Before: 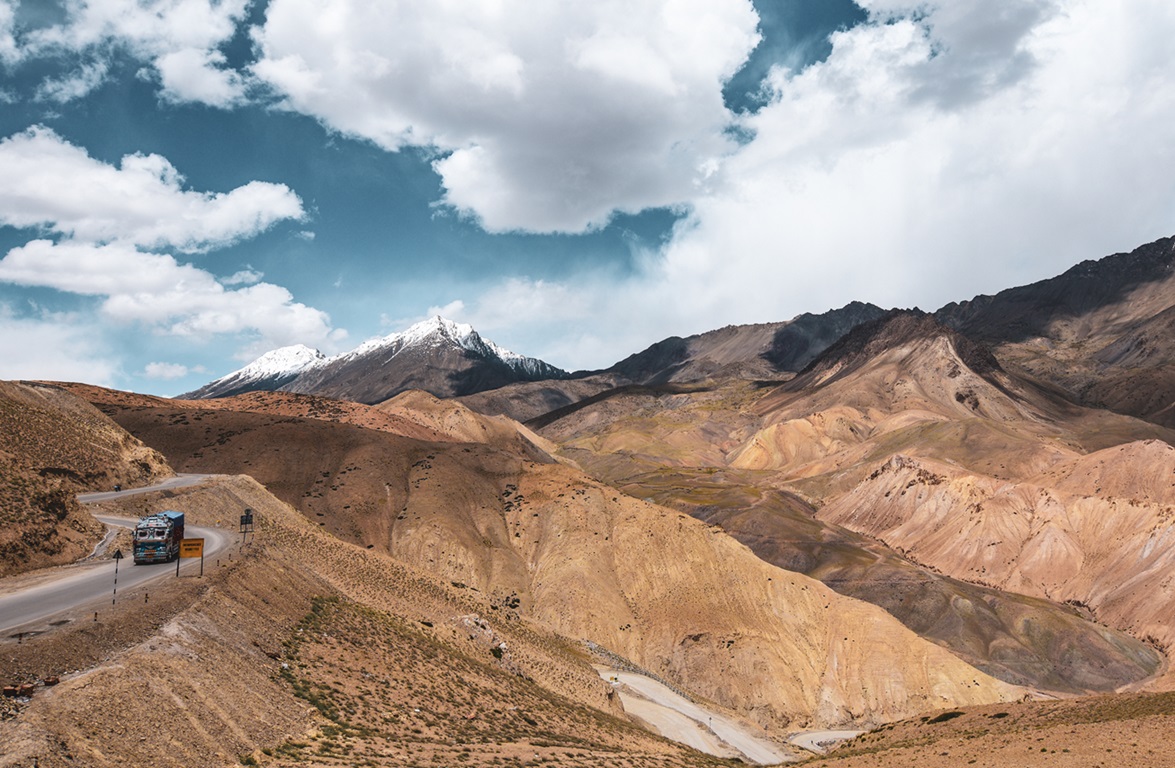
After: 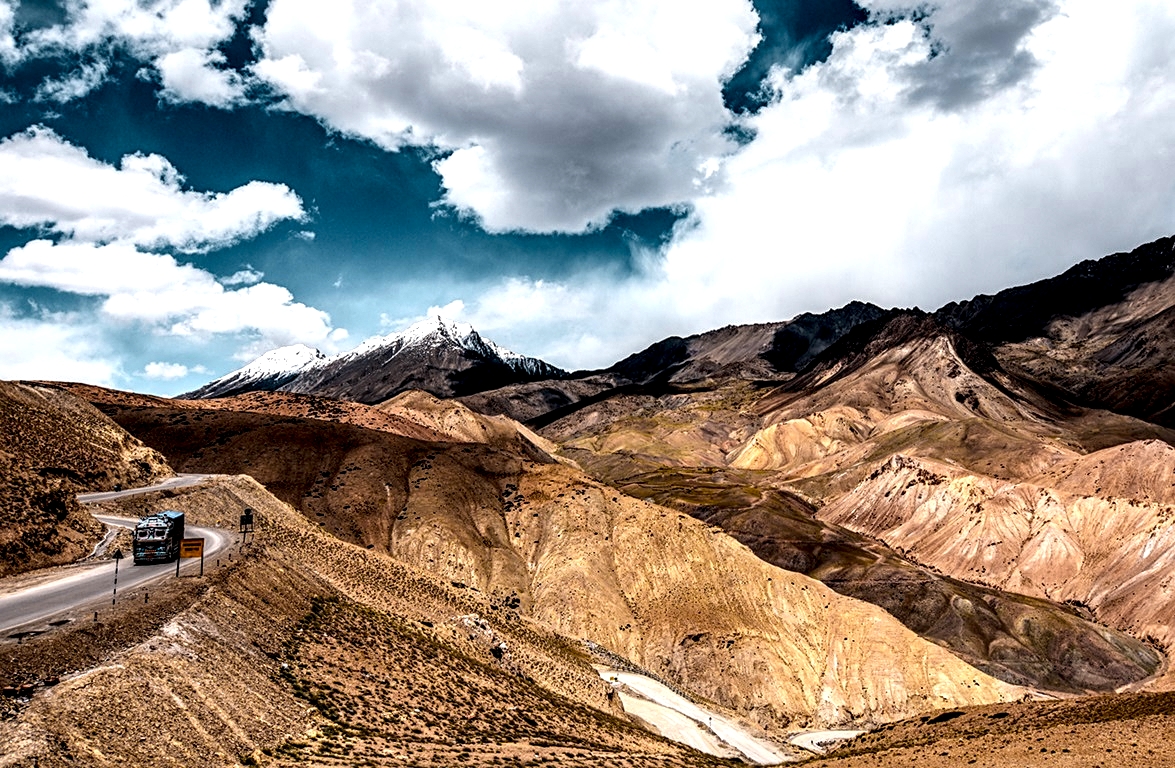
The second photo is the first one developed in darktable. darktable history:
local contrast: shadows 185%, detail 225%
color balance rgb: perceptual saturation grading › global saturation 20%, global vibrance 20%
sharpen: radius 2.529, amount 0.323
